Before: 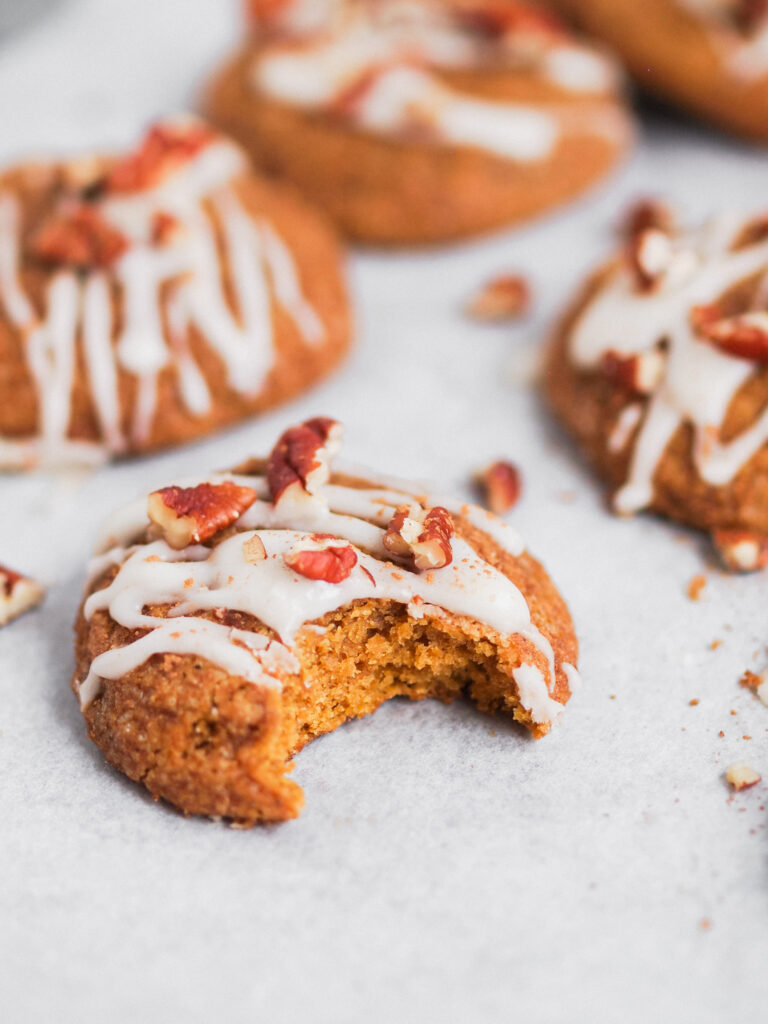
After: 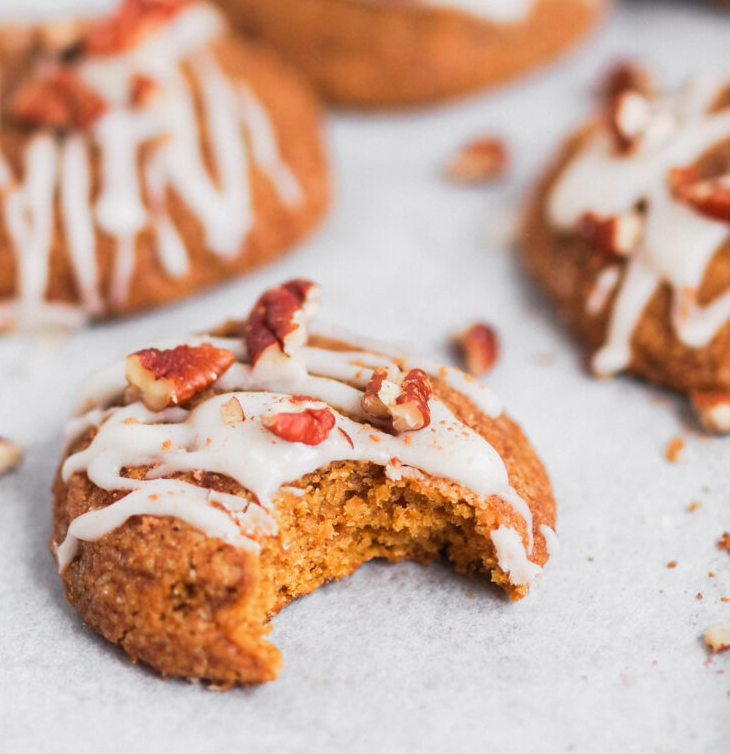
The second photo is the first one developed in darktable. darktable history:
crop and rotate: left 2.979%, top 13.545%, right 1.884%, bottom 12.733%
